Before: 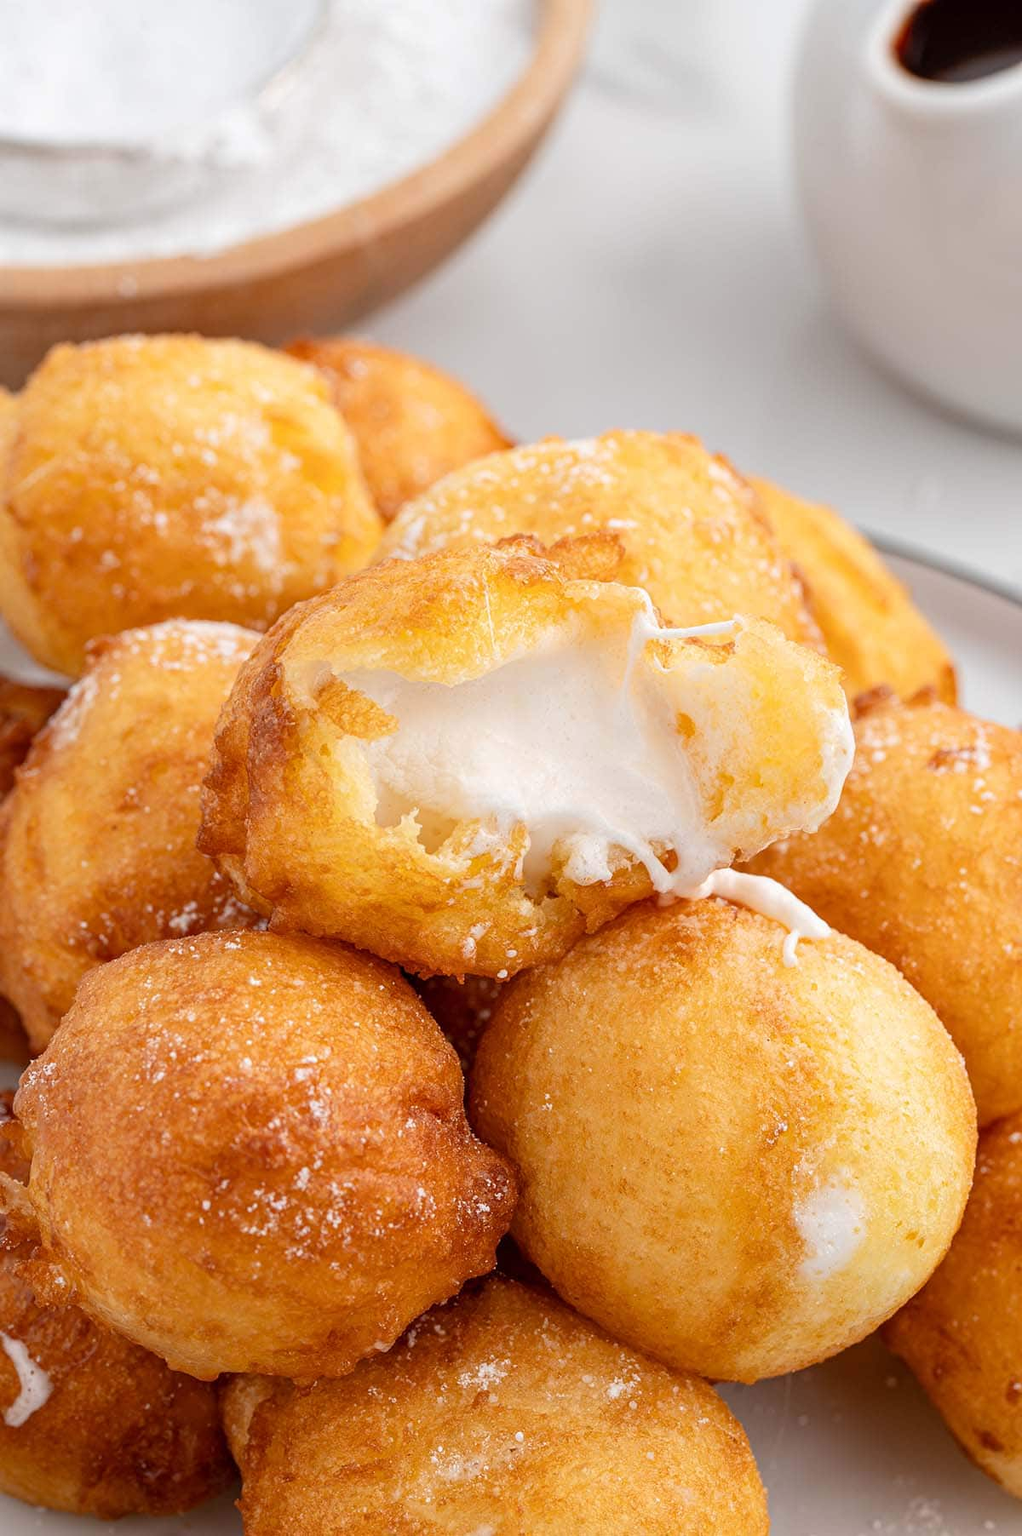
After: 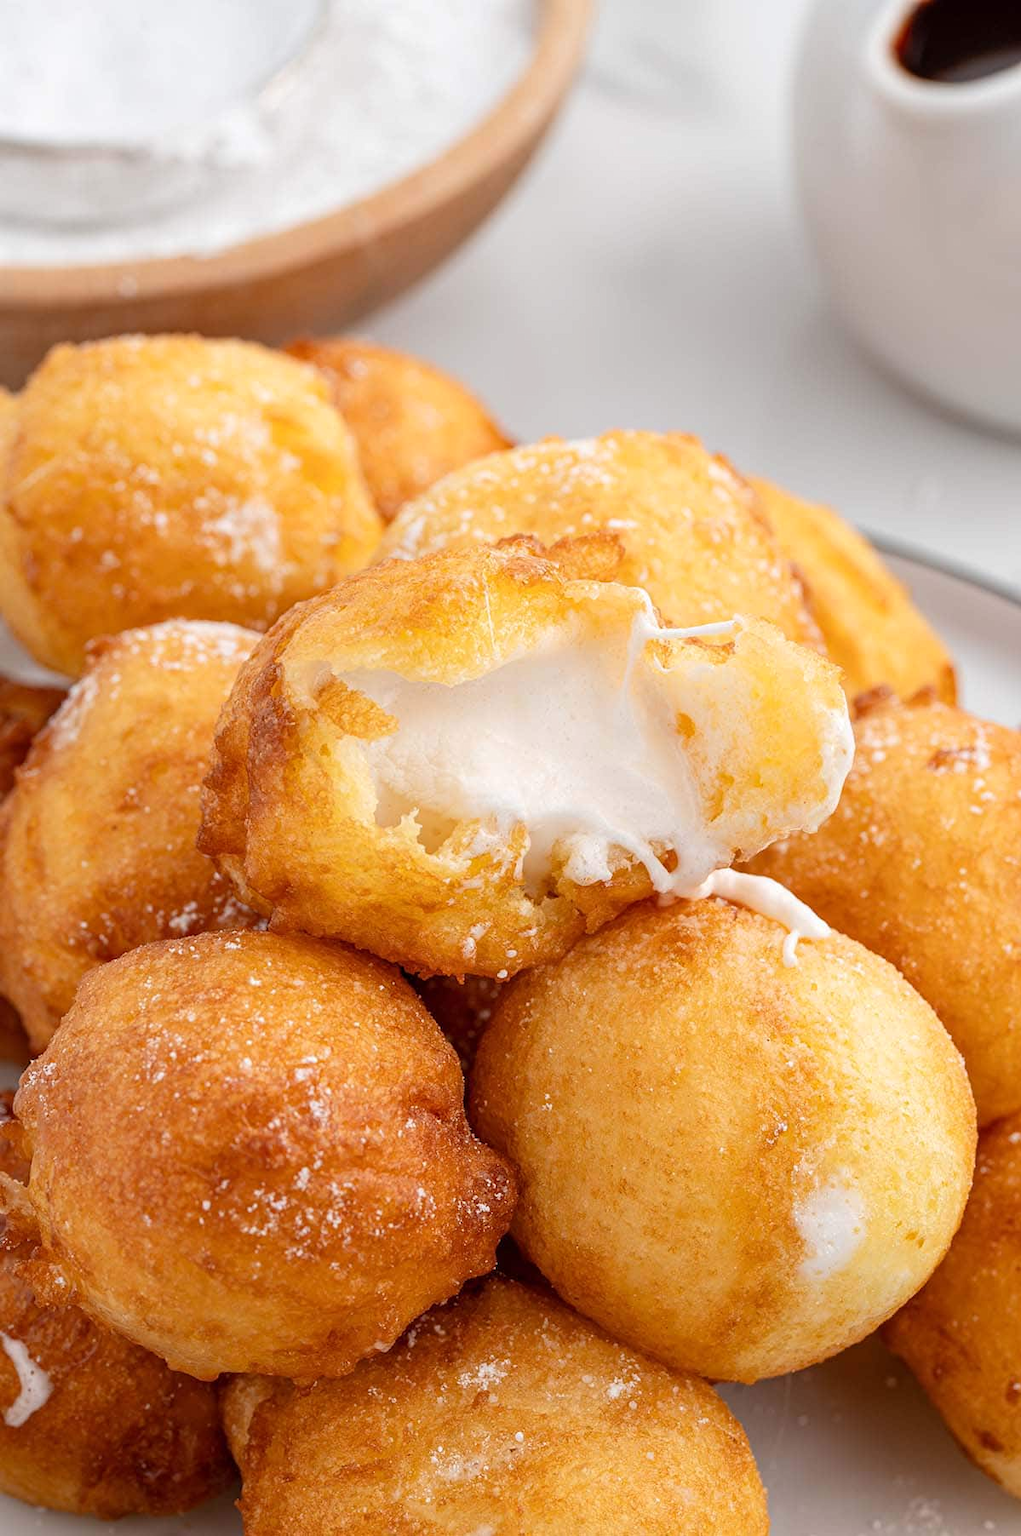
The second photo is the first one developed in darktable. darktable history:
tone equalizer: mask exposure compensation -0.514 EV
